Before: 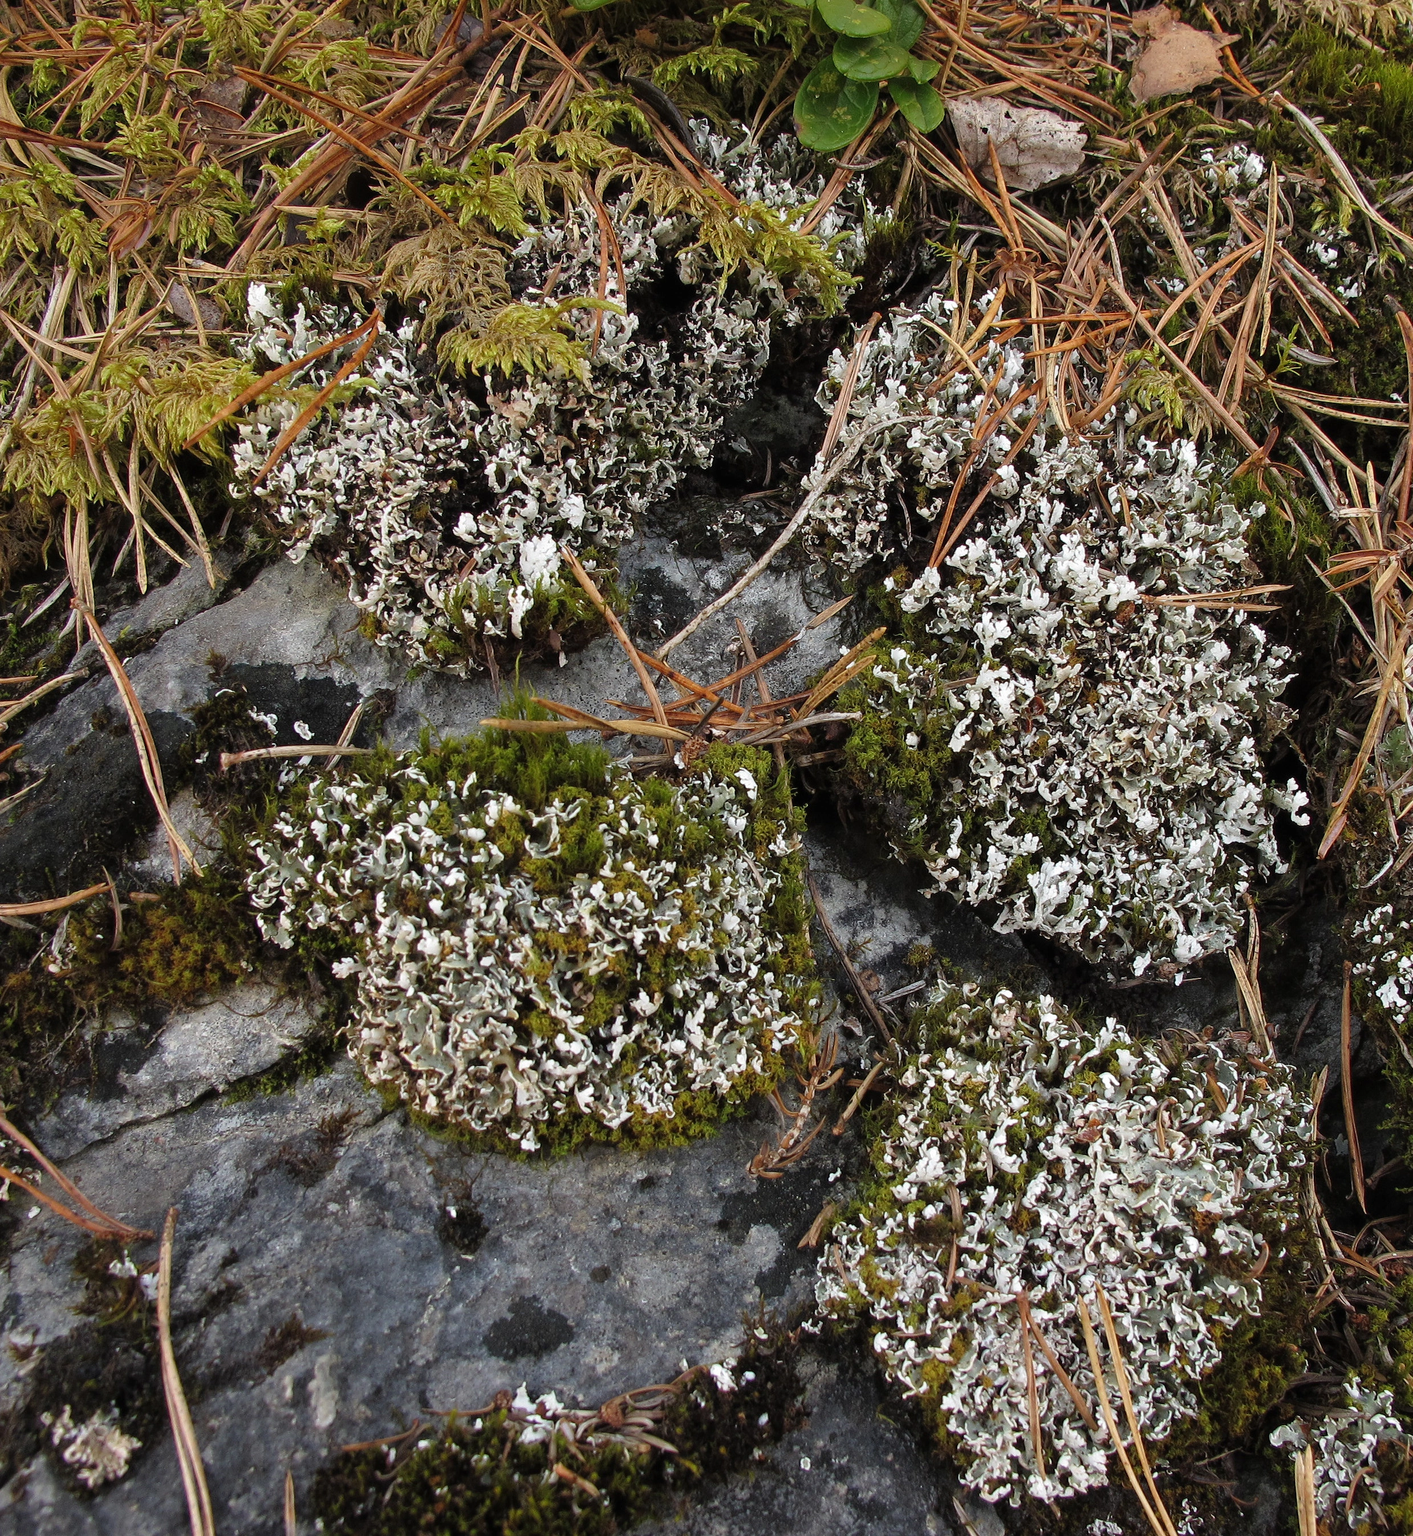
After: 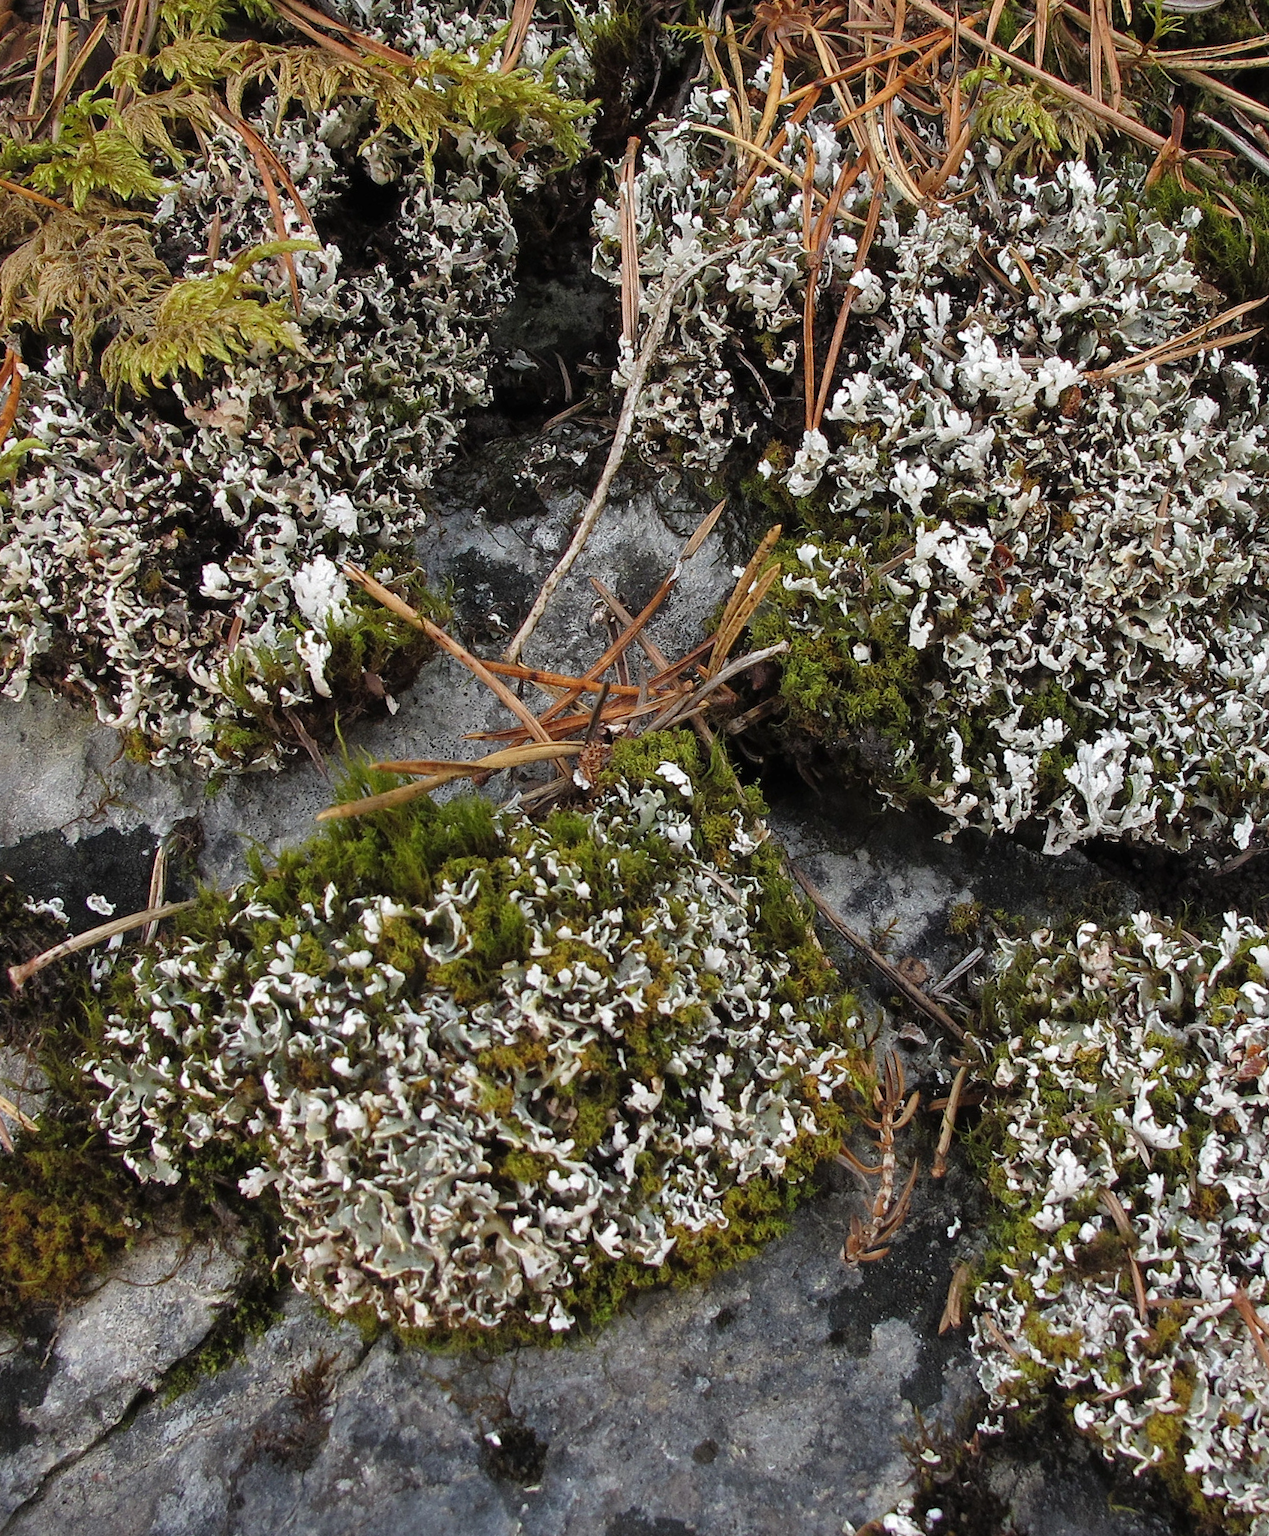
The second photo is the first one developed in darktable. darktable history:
crop and rotate: angle 19.21°, left 6.769%, right 4.352%, bottom 1.08%
shadows and highlights: shadows 25.83, highlights -25.64
